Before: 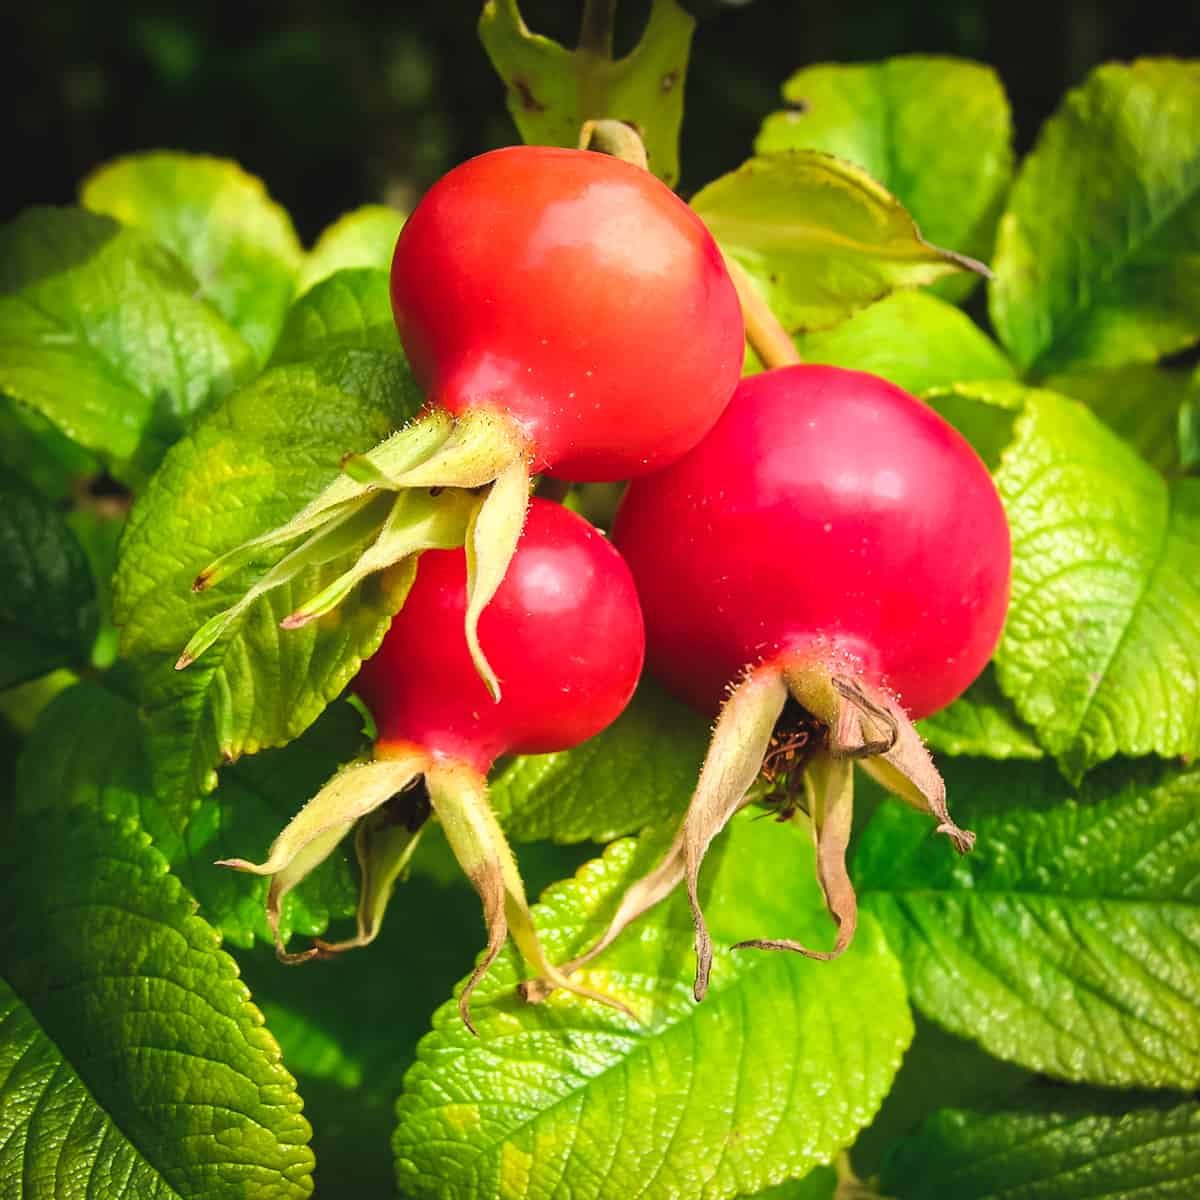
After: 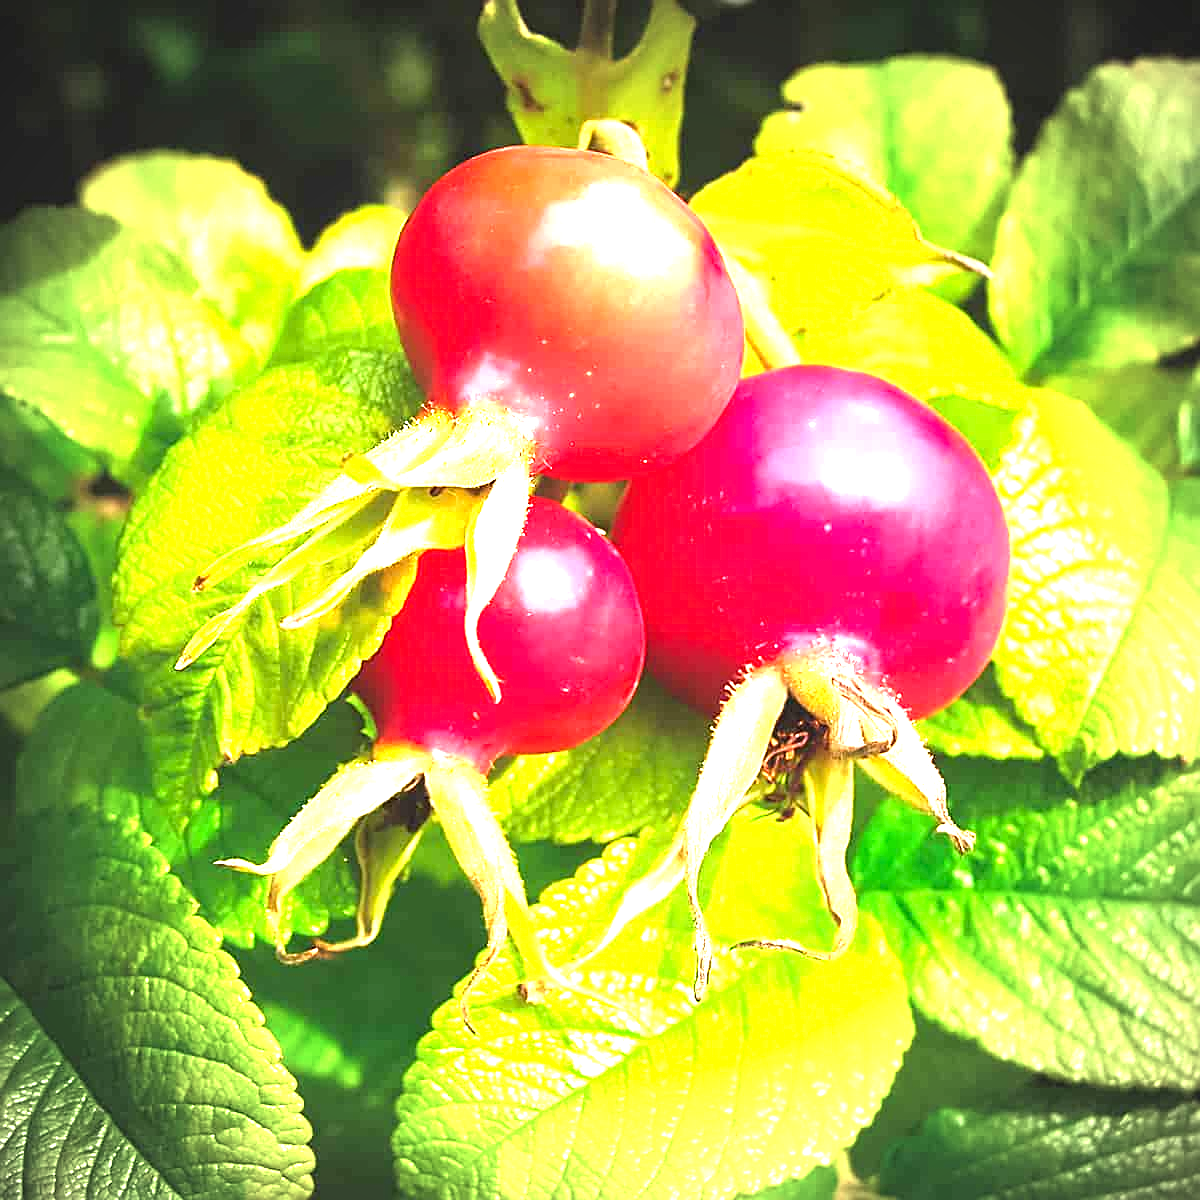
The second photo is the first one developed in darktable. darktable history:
sharpen: on, module defaults
exposure: exposure 1.991 EV, compensate highlight preservation false
vignetting: fall-off radius 60.93%
